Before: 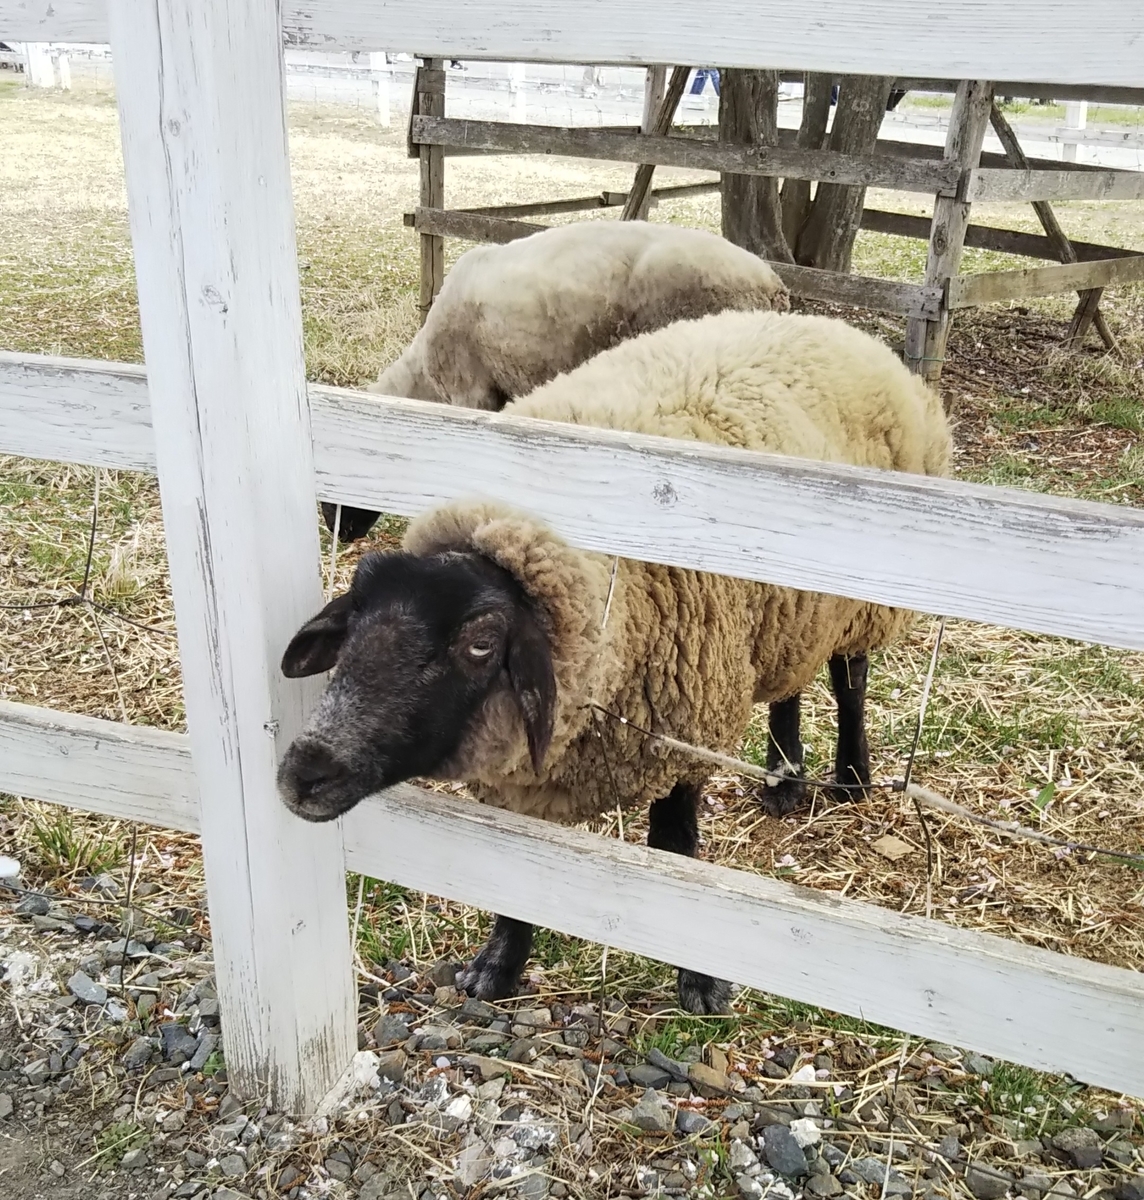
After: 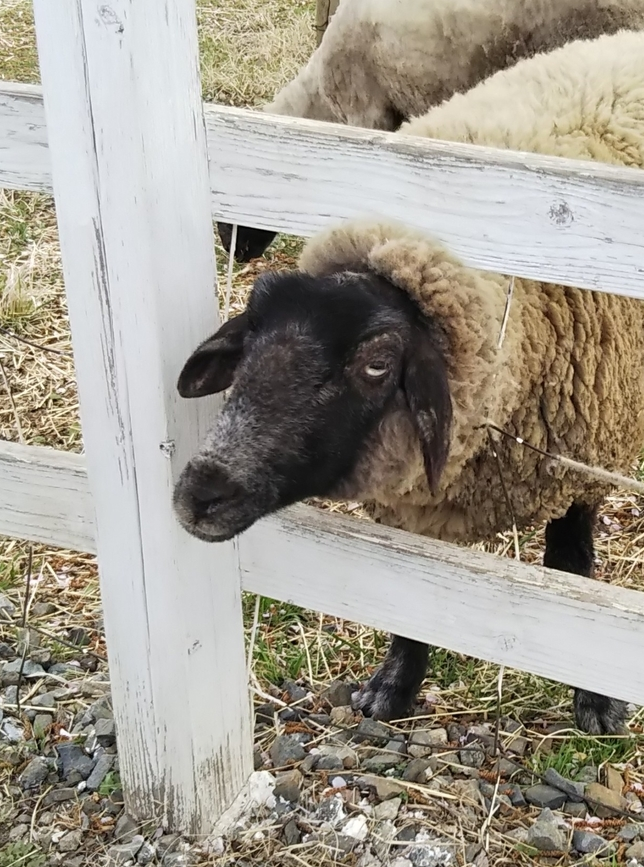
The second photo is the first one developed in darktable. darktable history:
crop: left 9.164%, top 23.372%, right 34.523%, bottom 4.303%
